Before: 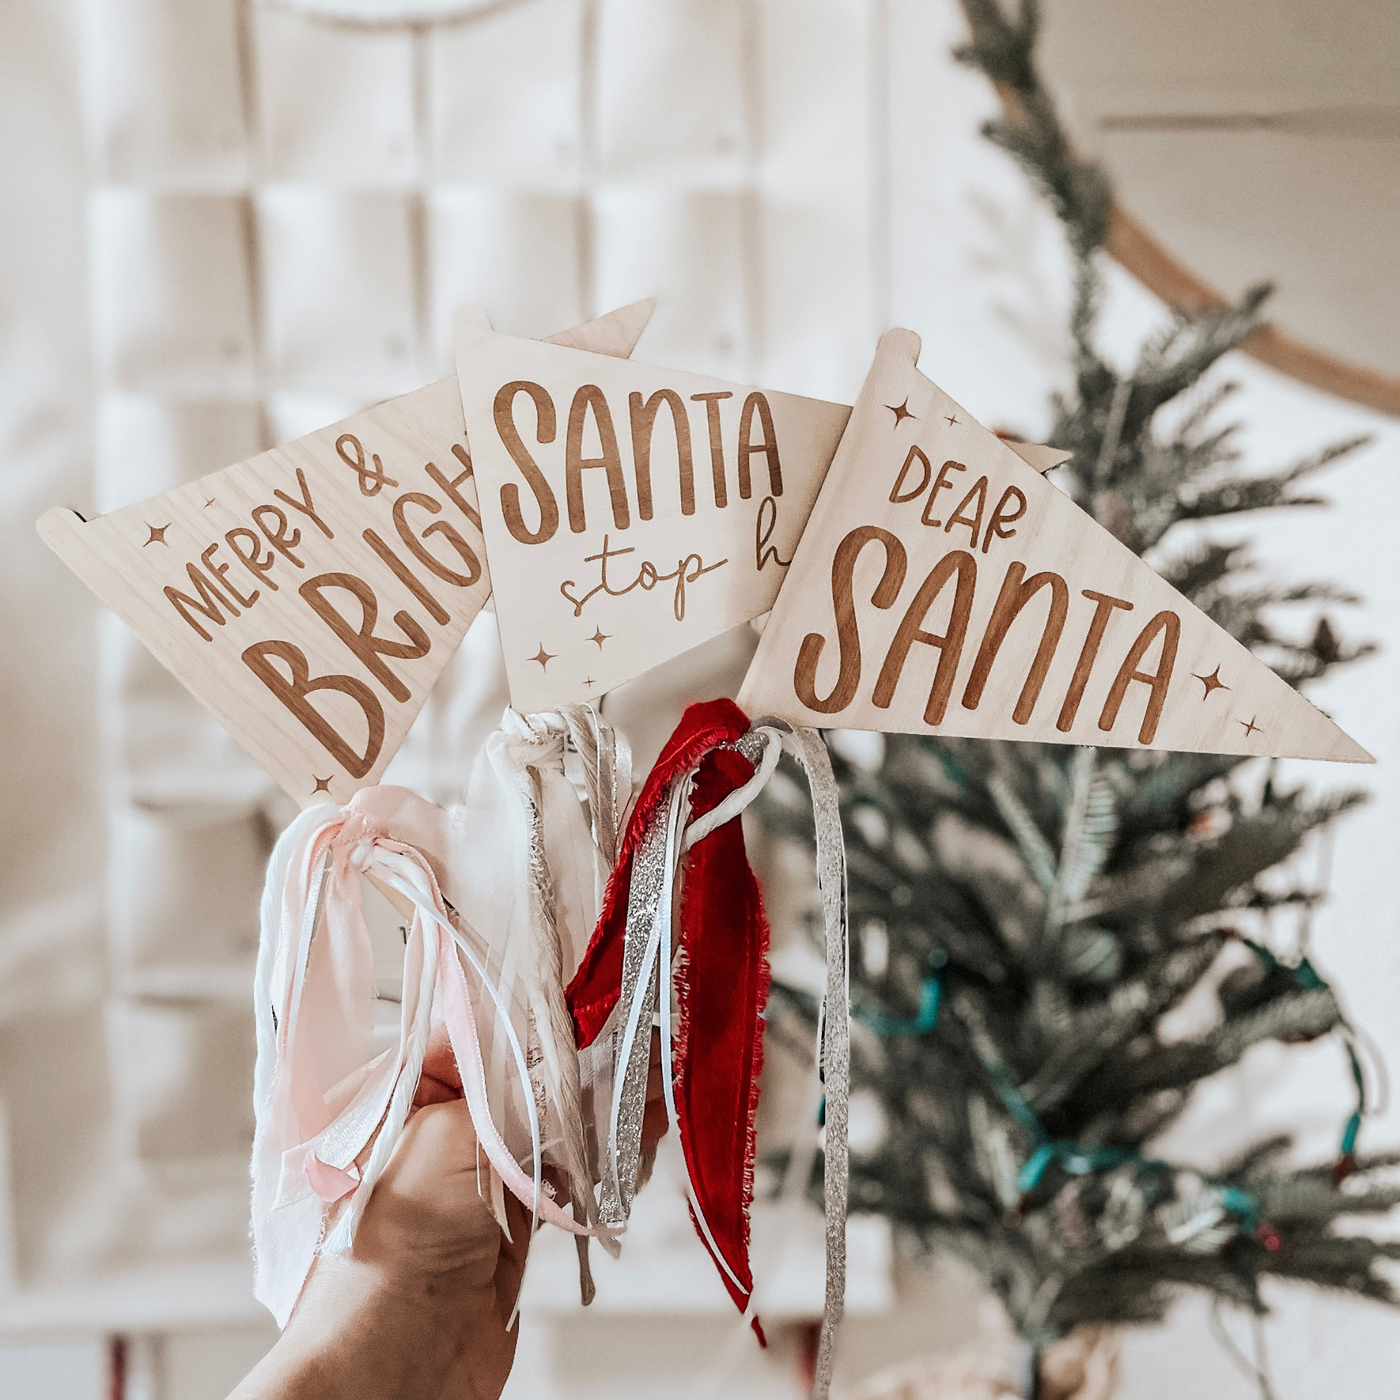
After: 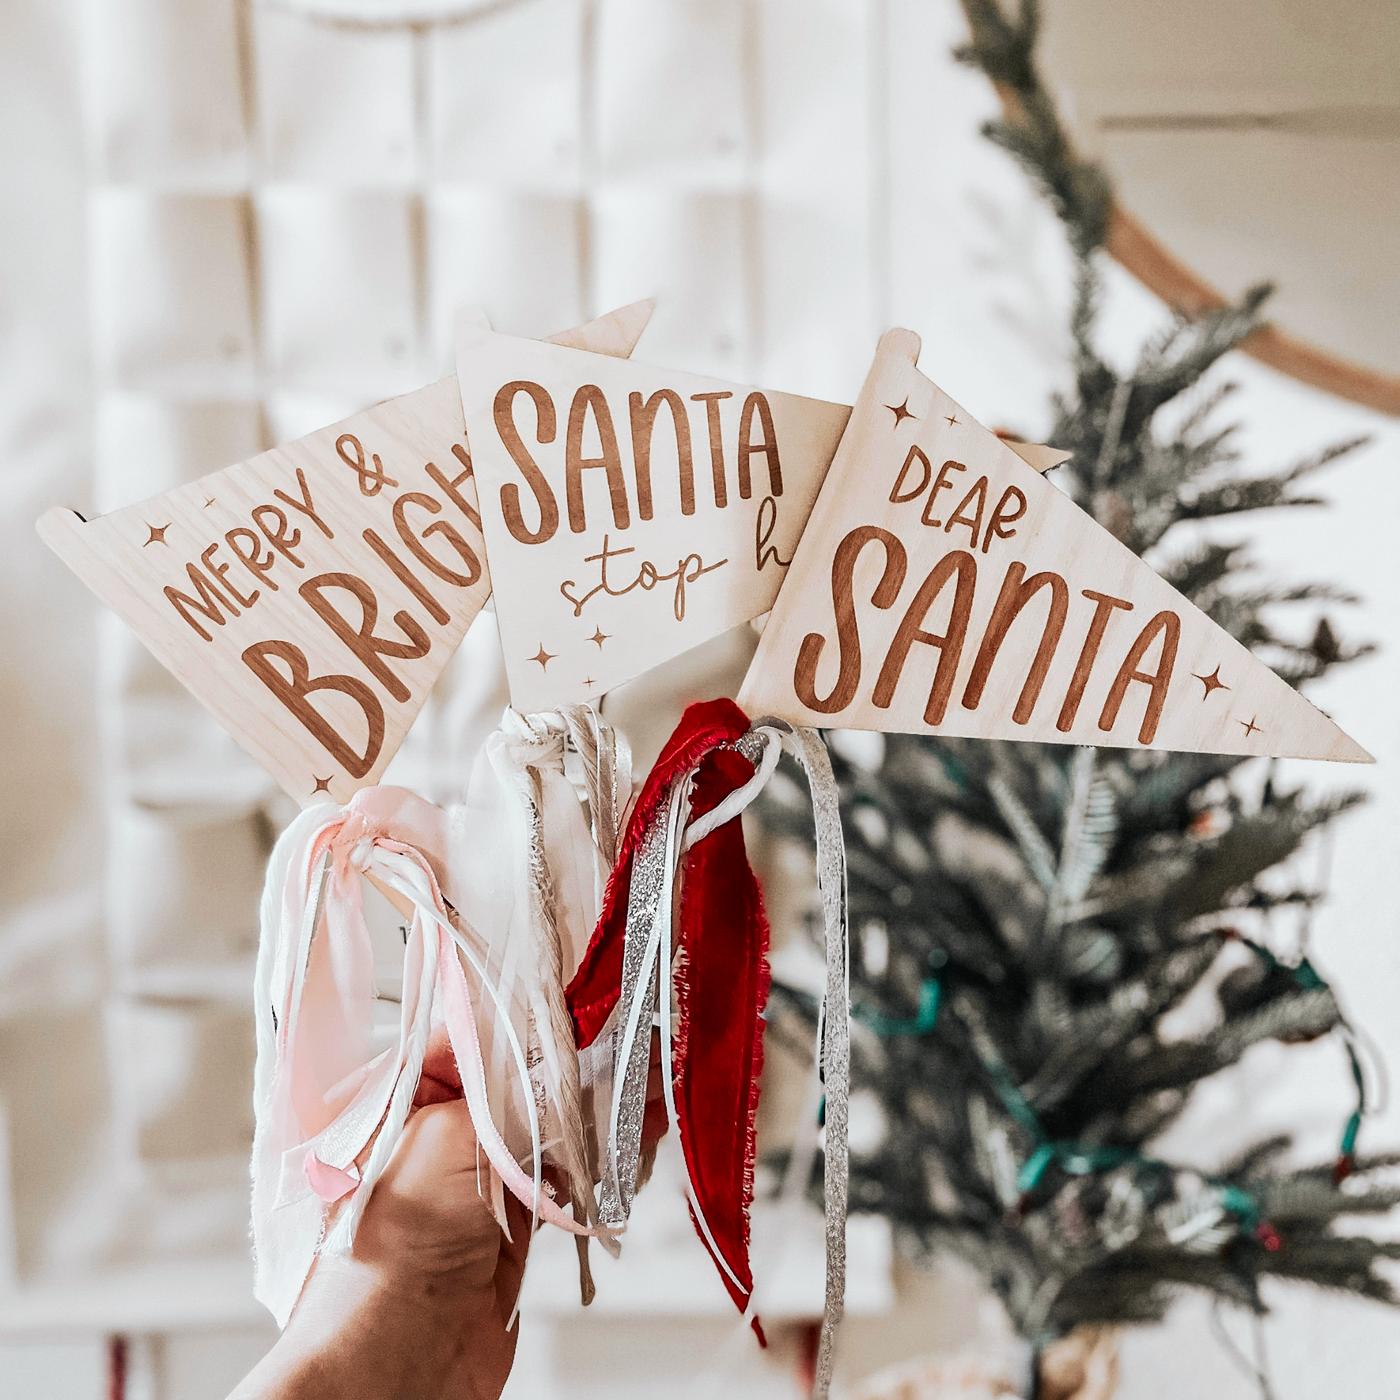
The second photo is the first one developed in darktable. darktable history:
tone curve: curves: ch0 [(0, 0.015) (0.037, 0.032) (0.131, 0.113) (0.275, 0.26) (0.497, 0.505) (0.617, 0.643) (0.704, 0.735) (0.813, 0.842) (0.911, 0.931) (0.997, 1)]; ch1 [(0, 0) (0.301, 0.3) (0.444, 0.438) (0.493, 0.494) (0.501, 0.5) (0.534, 0.543) (0.582, 0.605) (0.658, 0.687) (0.746, 0.79) (1, 1)]; ch2 [(0, 0) (0.246, 0.234) (0.36, 0.356) (0.415, 0.426) (0.476, 0.492) (0.502, 0.499) (0.525, 0.517) (0.533, 0.534) (0.586, 0.598) (0.634, 0.643) (0.706, 0.717) (0.853, 0.83) (1, 0.951)], color space Lab, independent channels, preserve colors none
